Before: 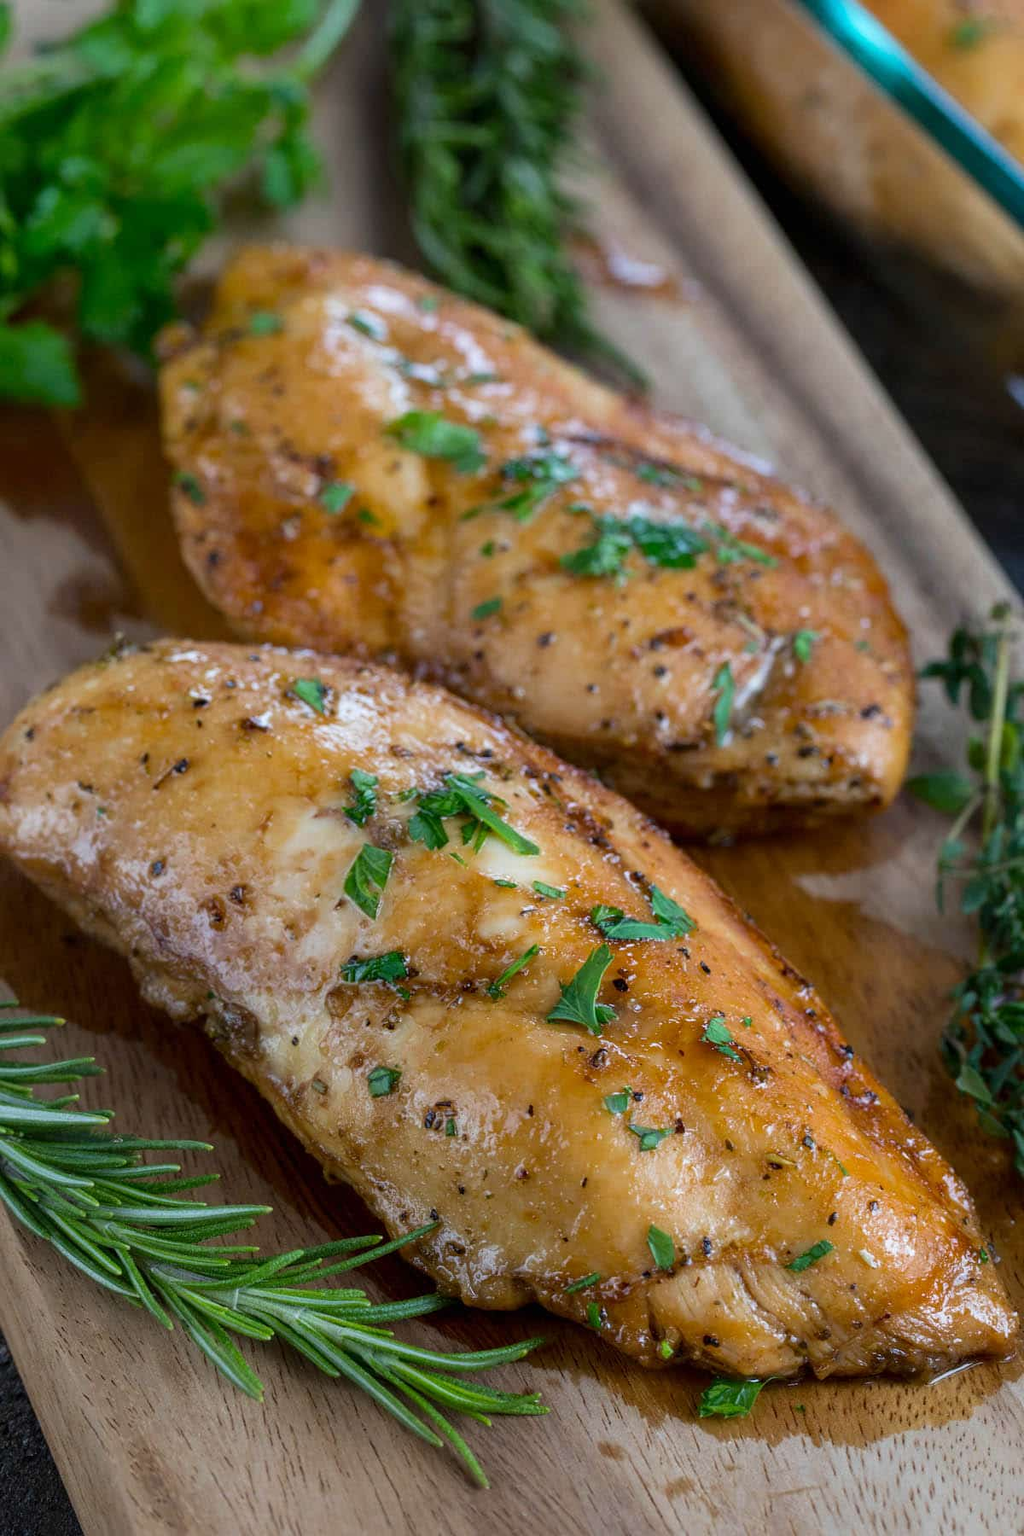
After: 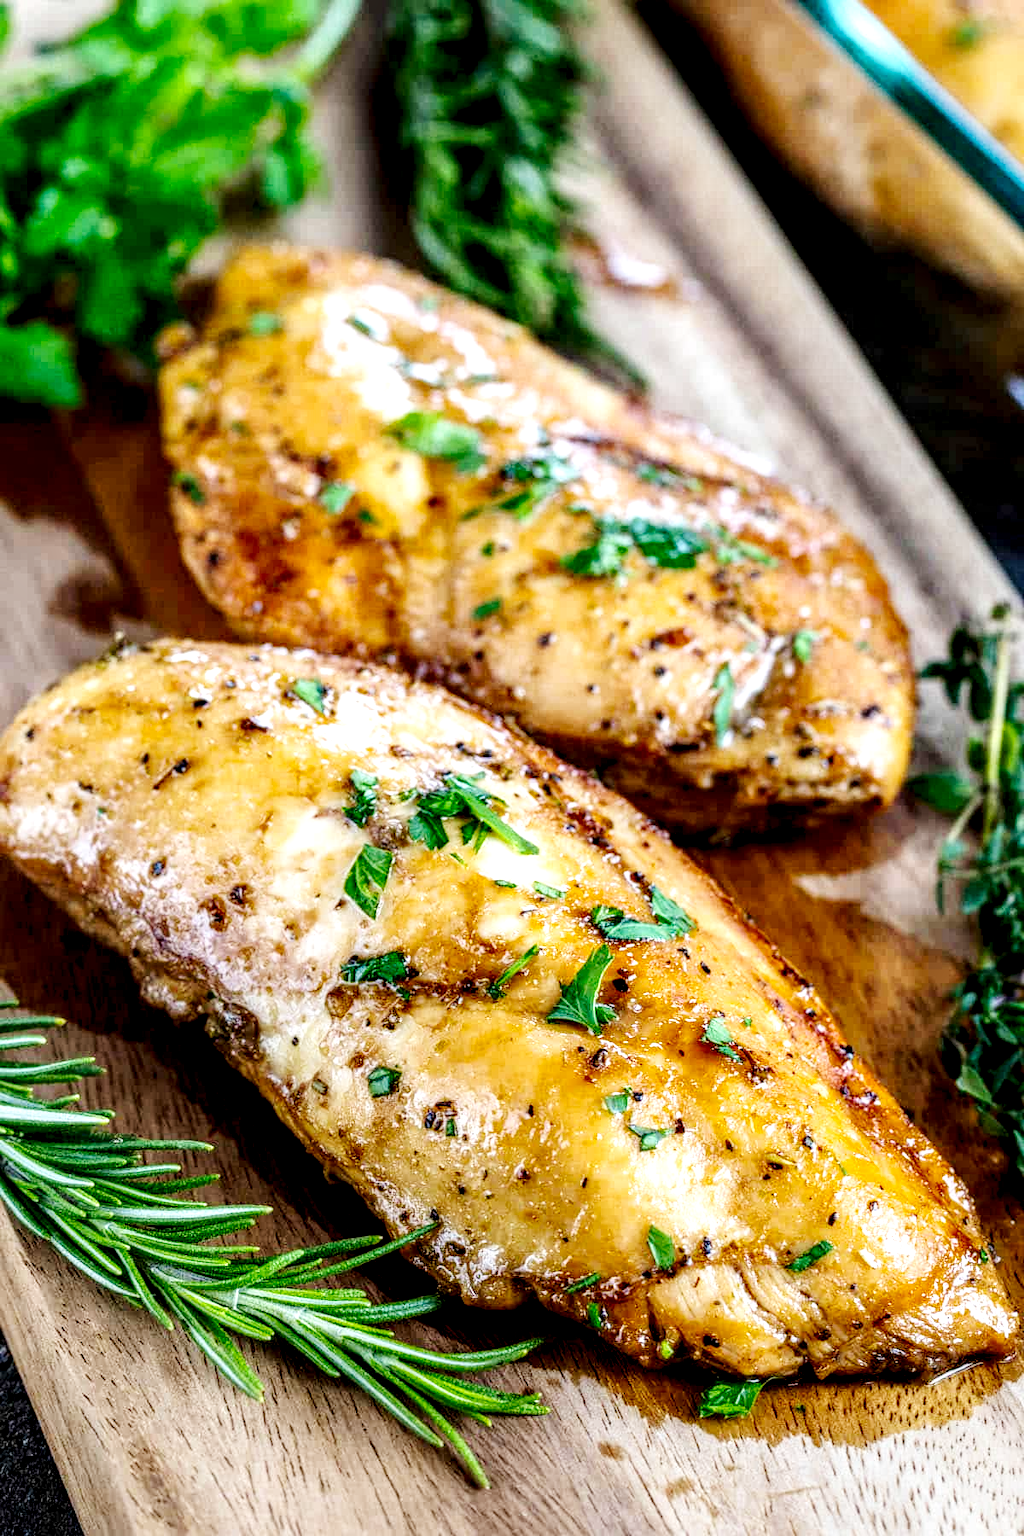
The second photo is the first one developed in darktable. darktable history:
base curve: curves: ch0 [(0, 0.003) (0.001, 0.002) (0.006, 0.004) (0.02, 0.022) (0.048, 0.086) (0.094, 0.234) (0.162, 0.431) (0.258, 0.629) (0.385, 0.8) (0.548, 0.918) (0.751, 0.988) (1, 1)], preserve colors none
local contrast: highlights 22%, shadows 71%, detail 170%
